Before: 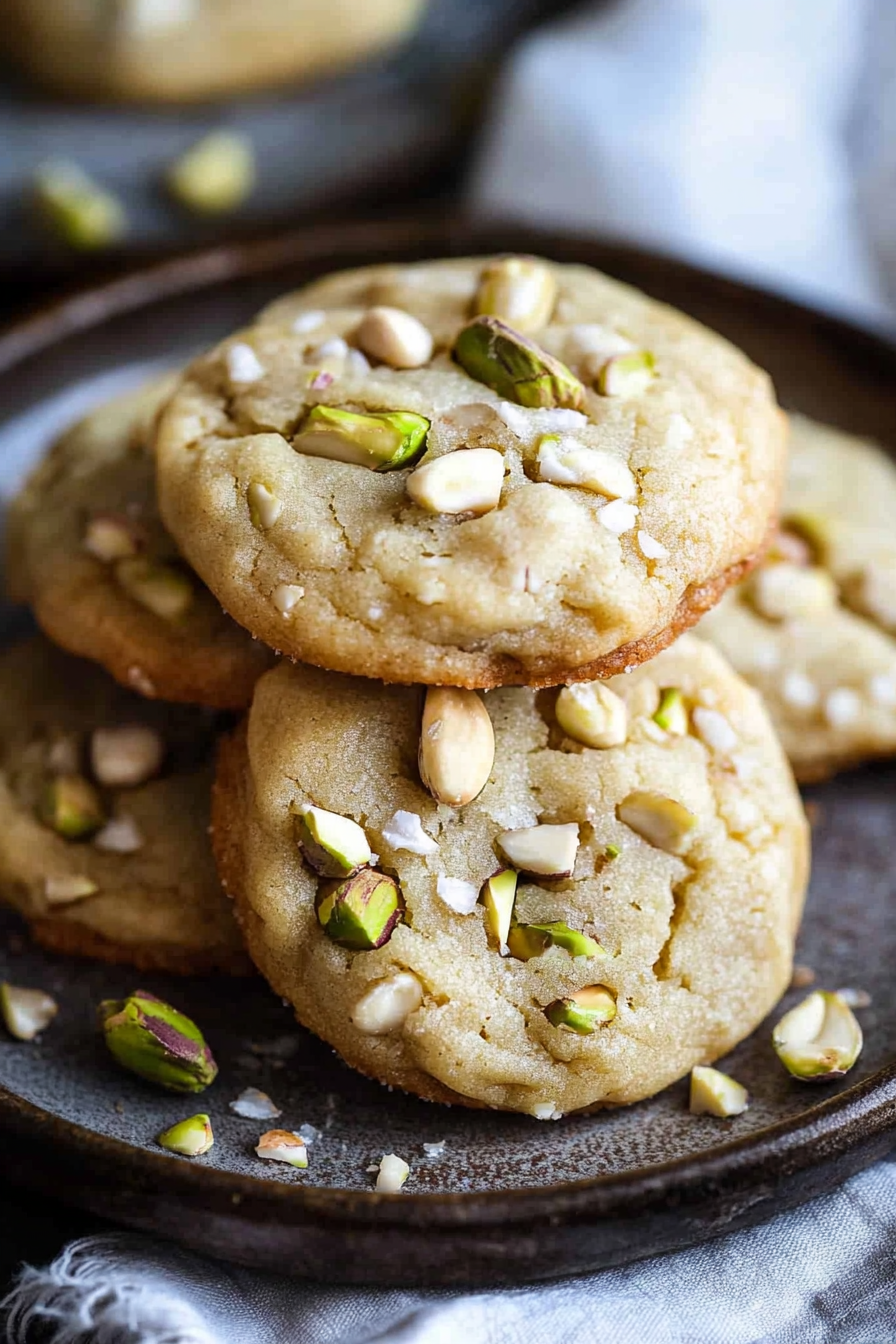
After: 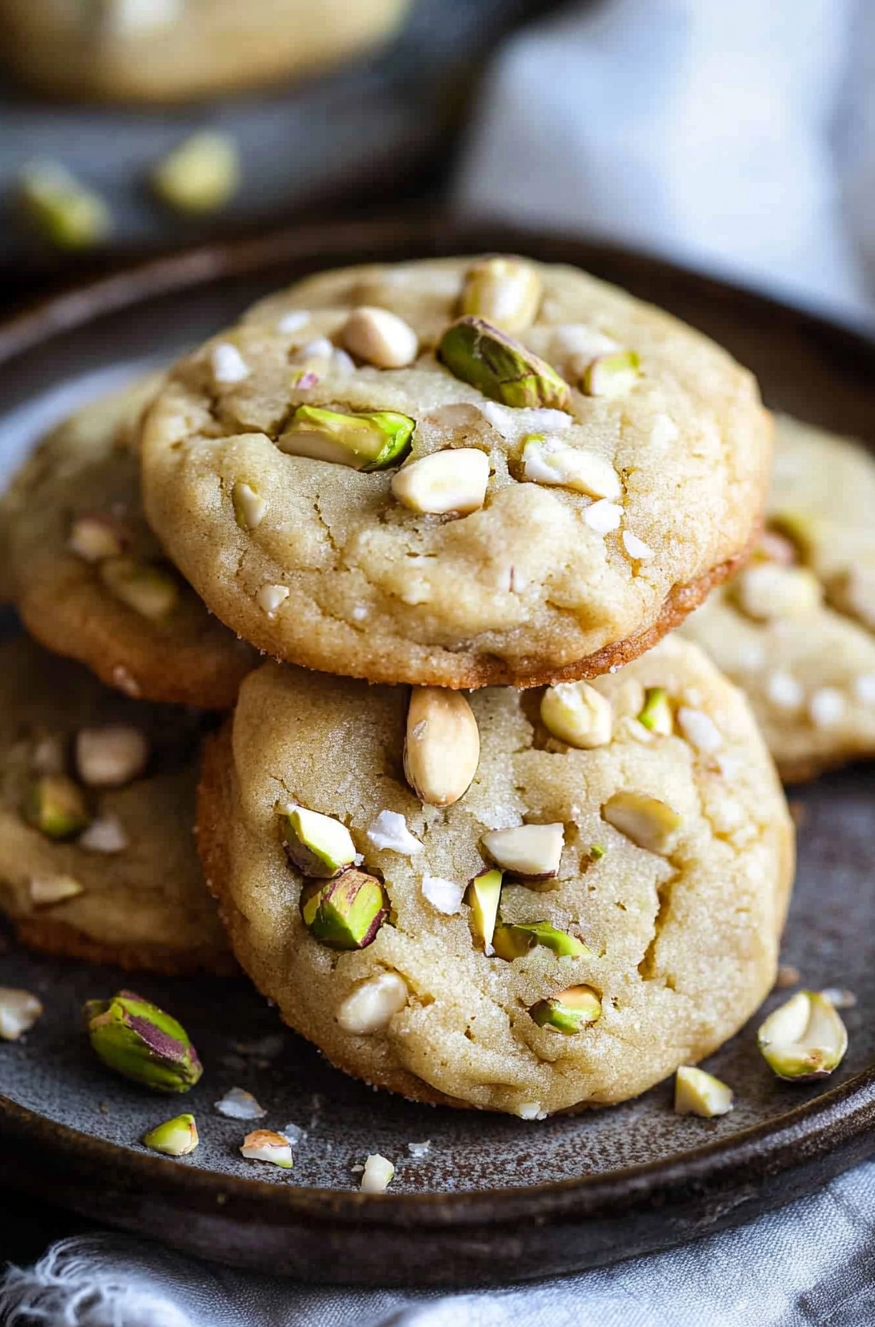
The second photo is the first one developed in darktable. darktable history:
crop and rotate: left 1.697%, right 0.536%, bottom 1.254%
tone equalizer: -8 EV 0.053 EV
